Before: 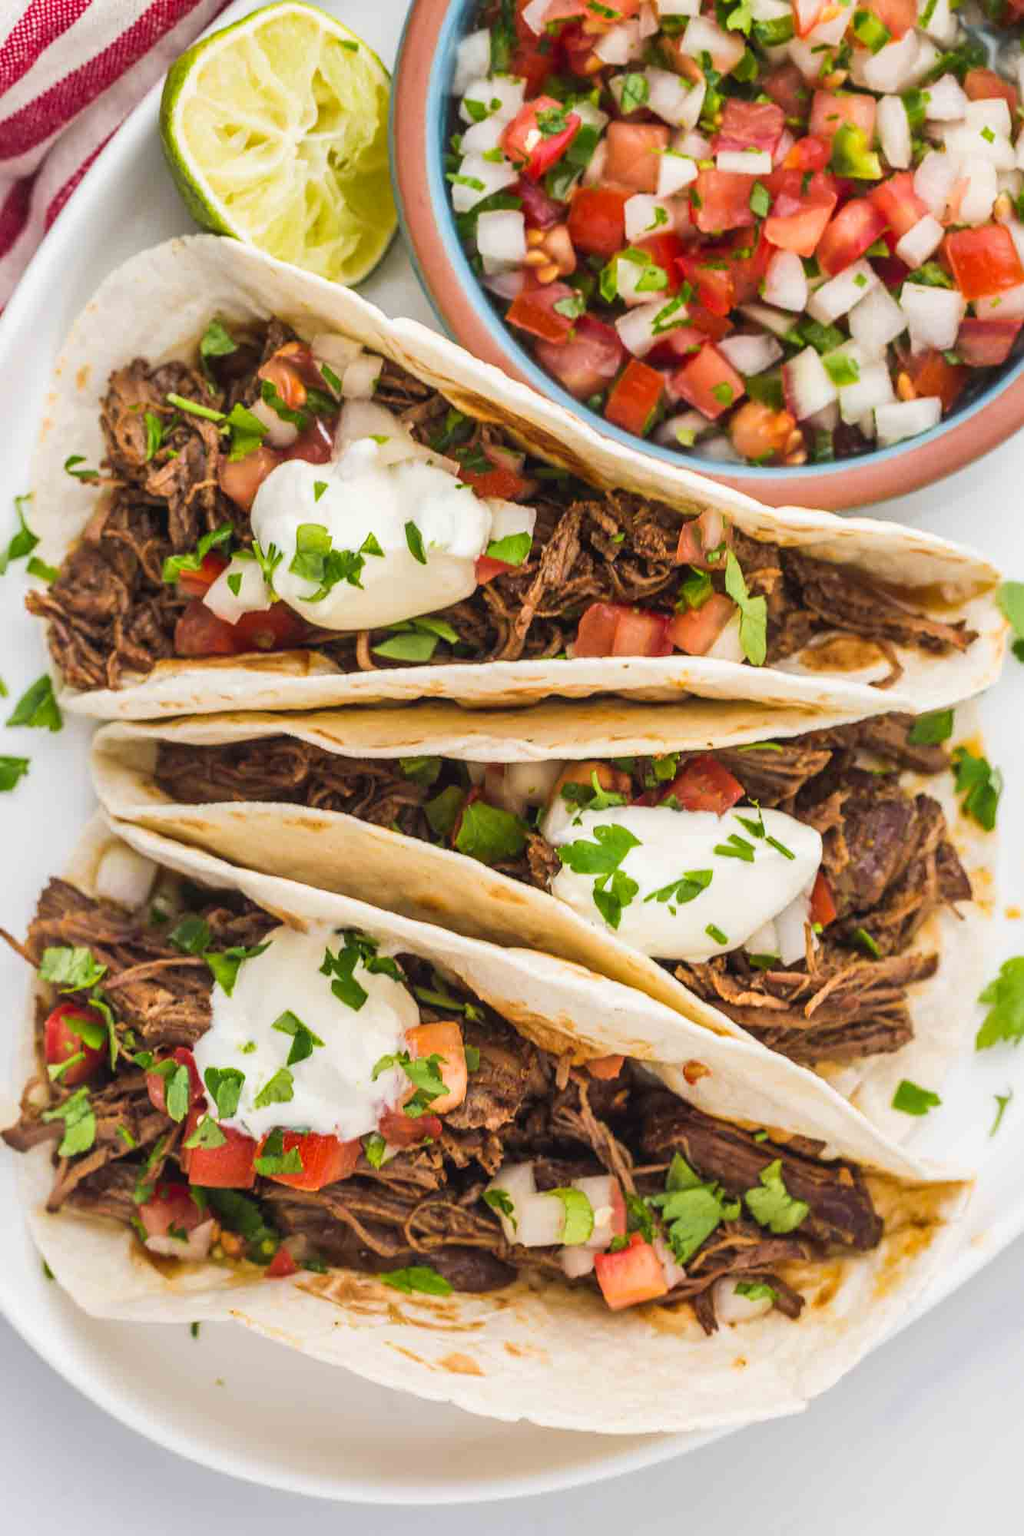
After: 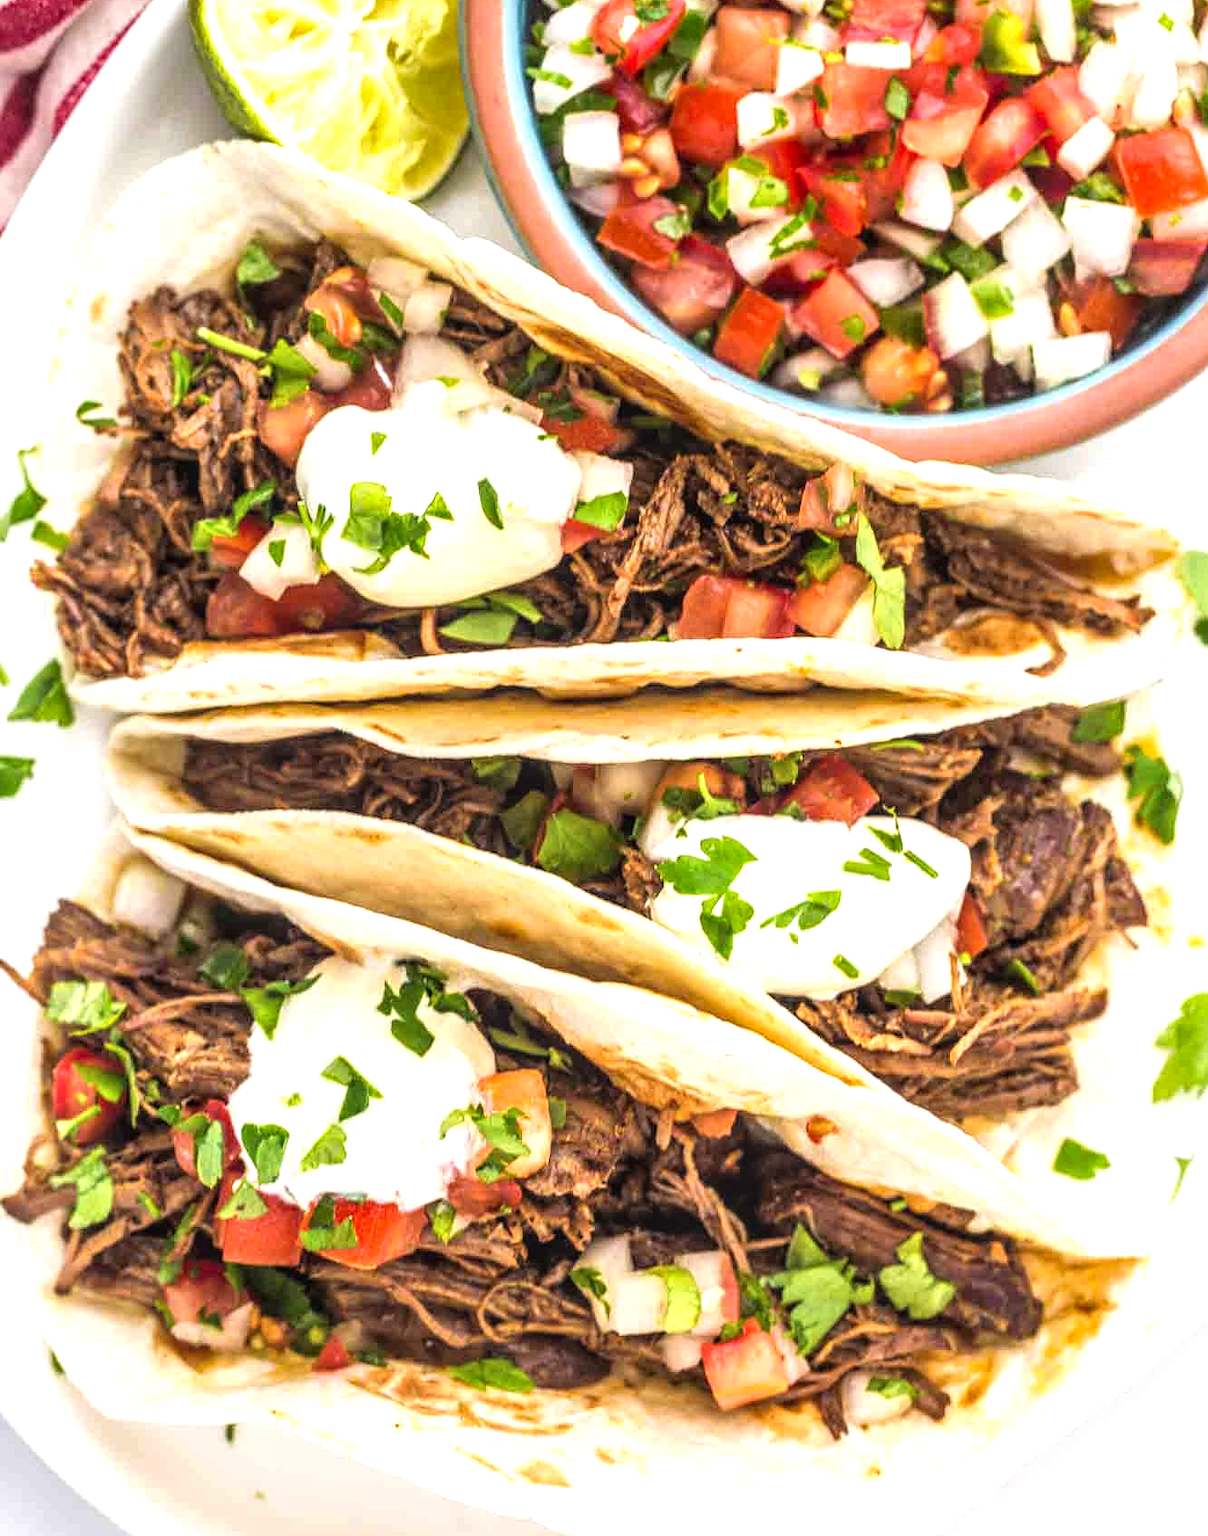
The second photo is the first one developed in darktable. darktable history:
tone equalizer: -8 EV -0.73 EV, -7 EV -0.686 EV, -6 EV -0.64 EV, -5 EV -0.414 EV, -3 EV 0.372 EV, -2 EV 0.6 EV, -1 EV 0.687 EV, +0 EV 0.769 EV
crop: top 7.568%, bottom 7.693%
local contrast: on, module defaults
